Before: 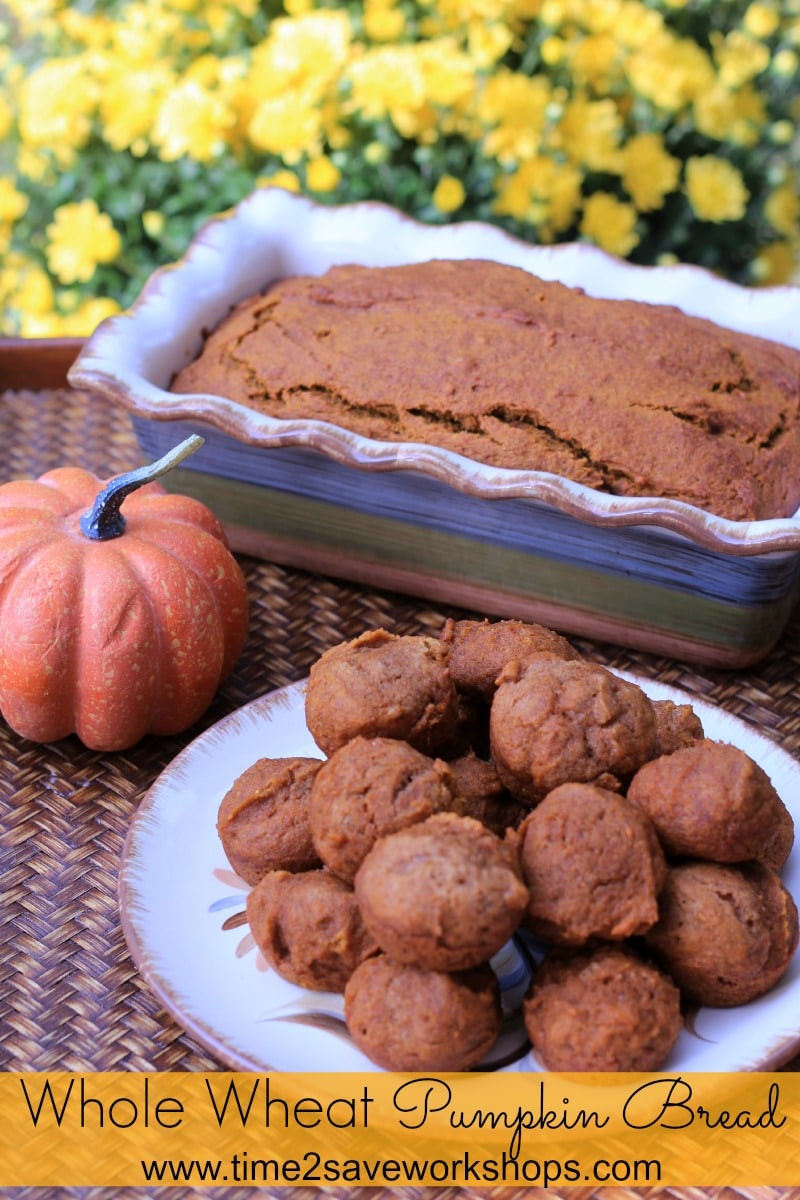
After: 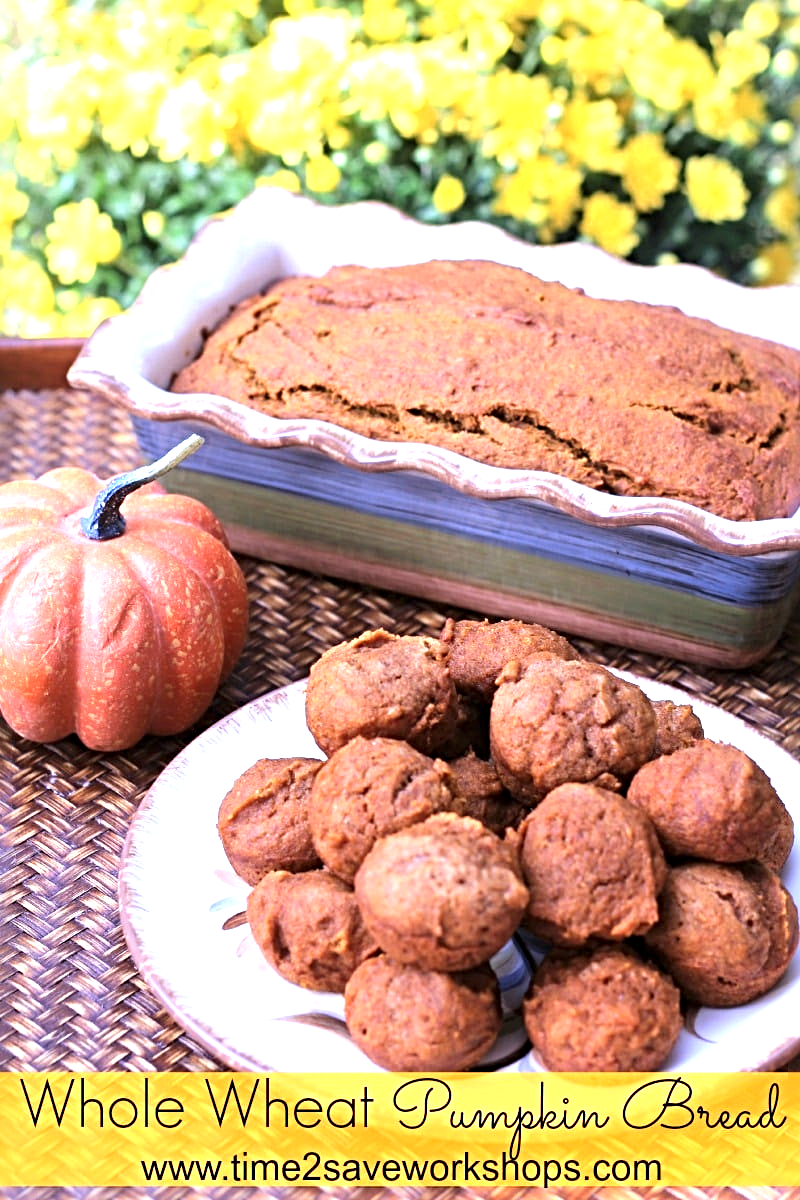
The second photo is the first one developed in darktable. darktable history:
exposure: black level correction 0, exposure 1.1 EV, compensate exposure bias true, compensate highlight preservation false
sharpen: radius 4.883
